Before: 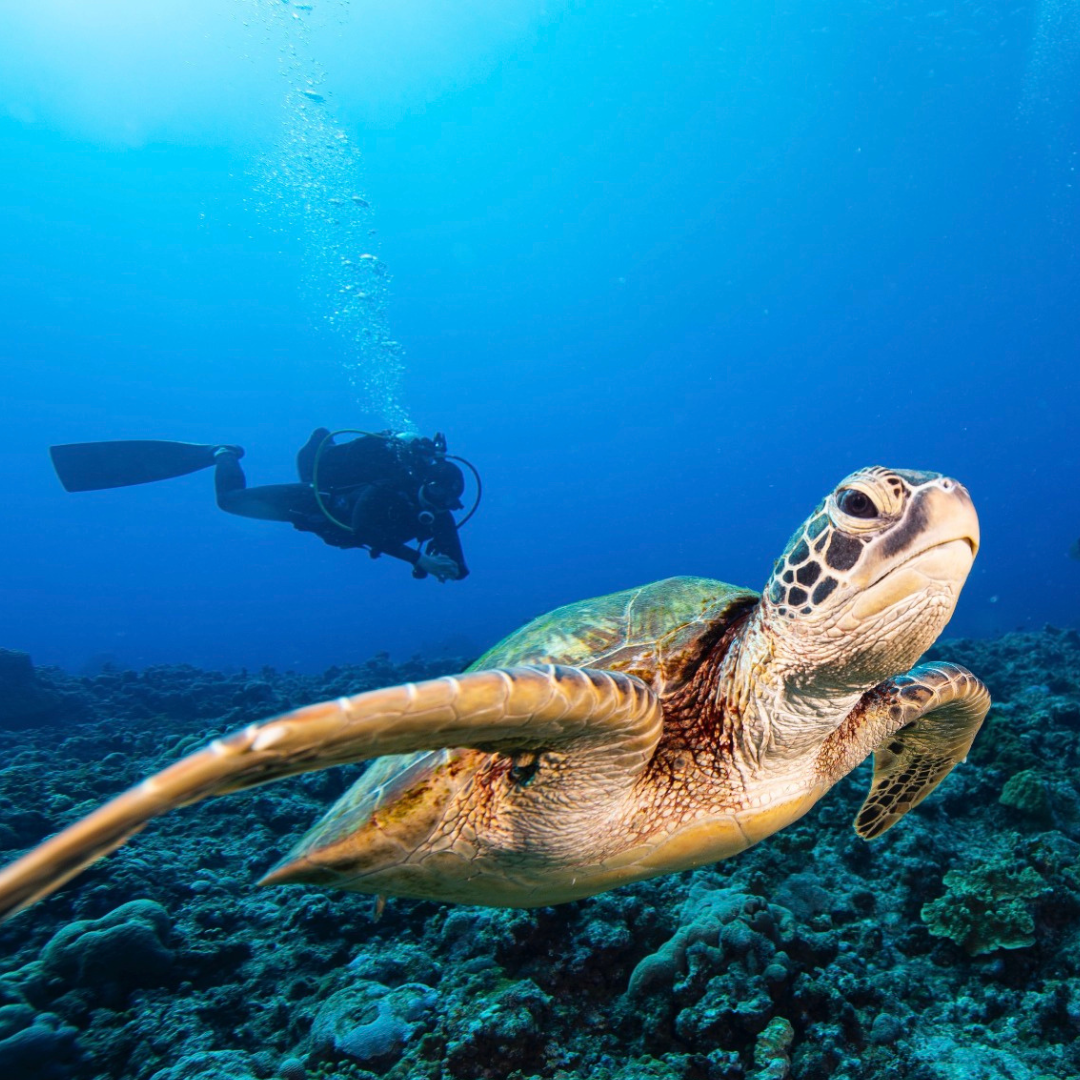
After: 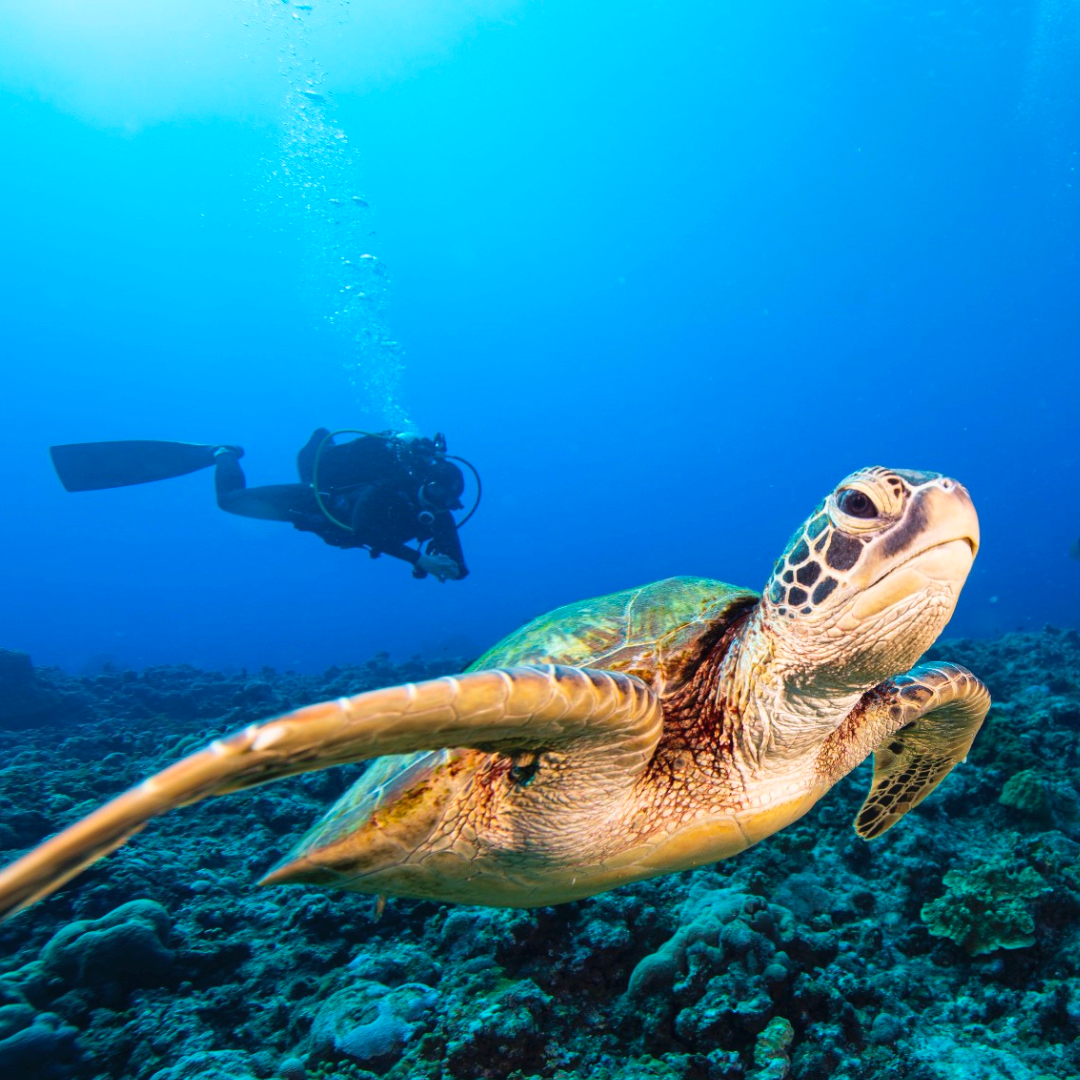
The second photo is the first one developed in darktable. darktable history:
velvia: on, module defaults
contrast brightness saturation: contrast 0.03, brightness 0.06, saturation 0.13
